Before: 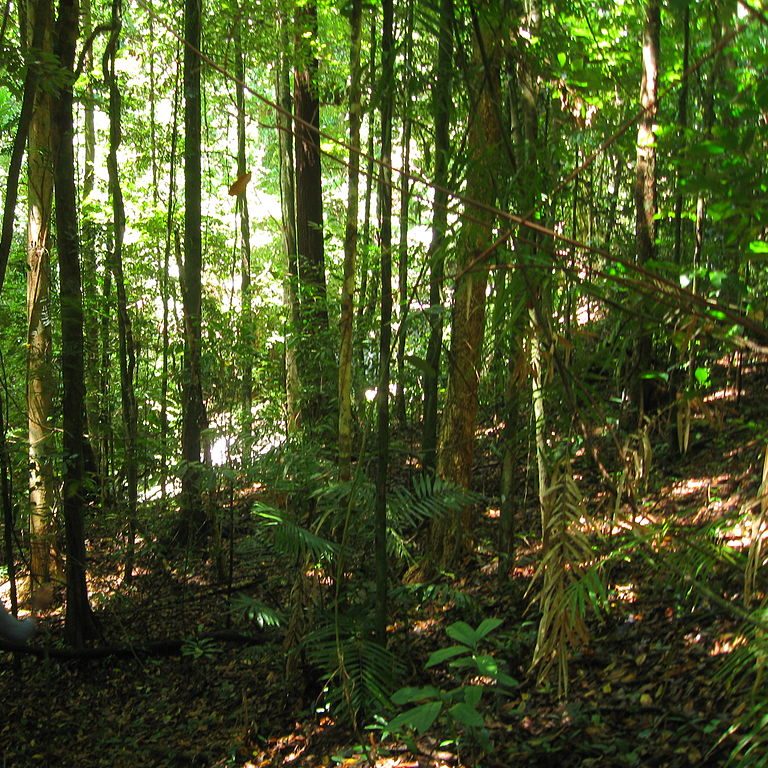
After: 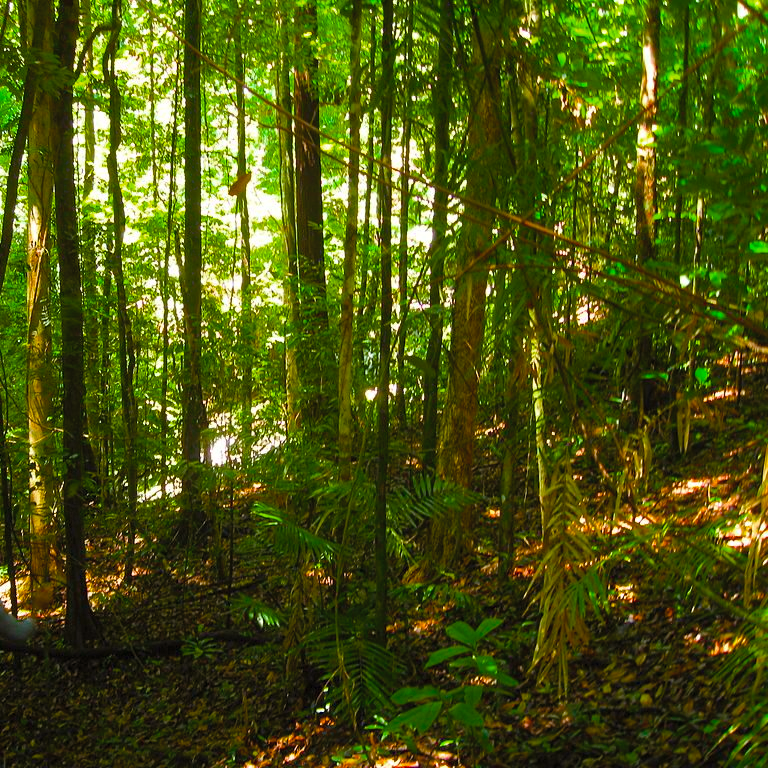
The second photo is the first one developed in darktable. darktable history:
color balance rgb: power › chroma 0.664%, power › hue 60°, perceptual saturation grading › global saturation 30.019%, global vibrance 15.761%, saturation formula JzAzBz (2021)
contrast brightness saturation: brightness 0.09, saturation 0.194
